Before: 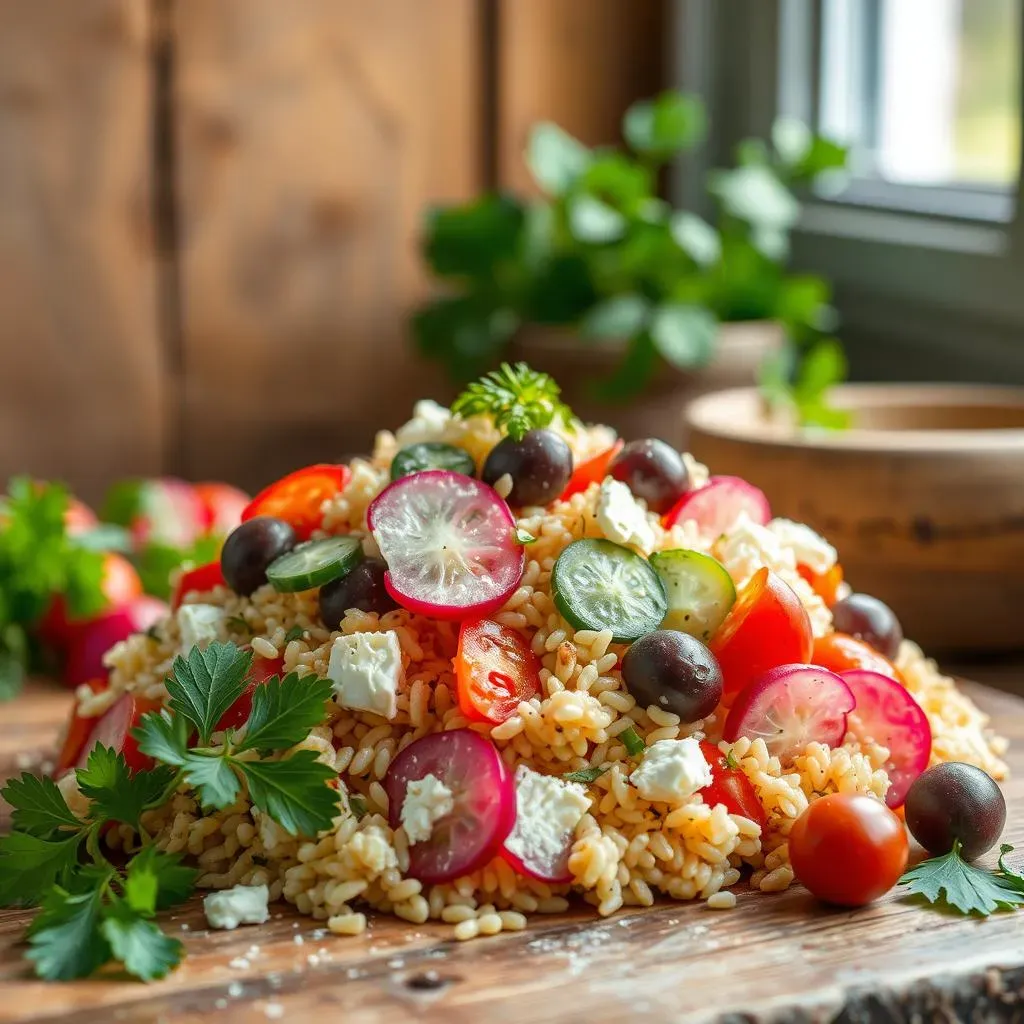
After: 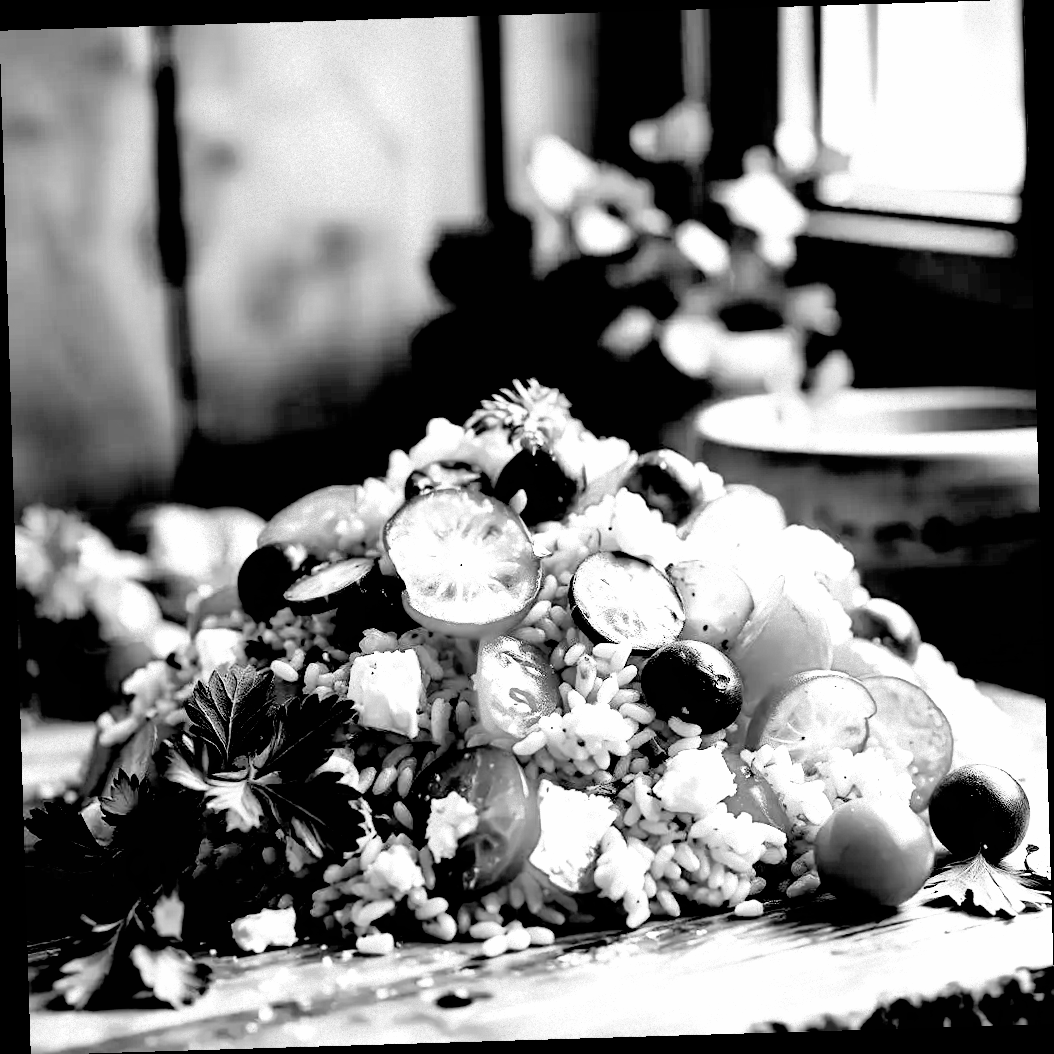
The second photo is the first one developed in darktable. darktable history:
exposure: exposure 0.2 EV, compensate highlight preservation false
color zones: curves: ch0 [(0, 0.613) (0.01, 0.613) (0.245, 0.448) (0.498, 0.529) (0.642, 0.665) (0.879, 0.777) (0.99, 0.613)]; ch1 [(0, 0) (0.143, 0) (0.286, 0) (0.429, 0) (0.571, 0) (0.714, 0) (0.857, 0)], mix -93.41%
filmic rgb: black relative exposure -1 EV, white relative exposure 2.05 EV, hardness 1.52, contrast 2.25, enable highlight reconstruction true
monochrome: a 32, b 64, size 2.3, highlights 1
rotate and perspective: rotation -1.75°, automatic cropping off
tone equalizer: -8 EV -0.417 EV, -7 EV -0.389 EV, -6 EV -0.333 EV, -5 EV -0.222 EV, -3 EV 0.222 EV, -2 EV 0.333 EV, -1 EV 0.389 EV, +0 EV 0.417 EV, edges refinement/feathering 500, mask exposure compensation -1.57 EV, preserve details no
white balance: emerald 1
color correction: highlights a* 15, highlights b* 31.55
